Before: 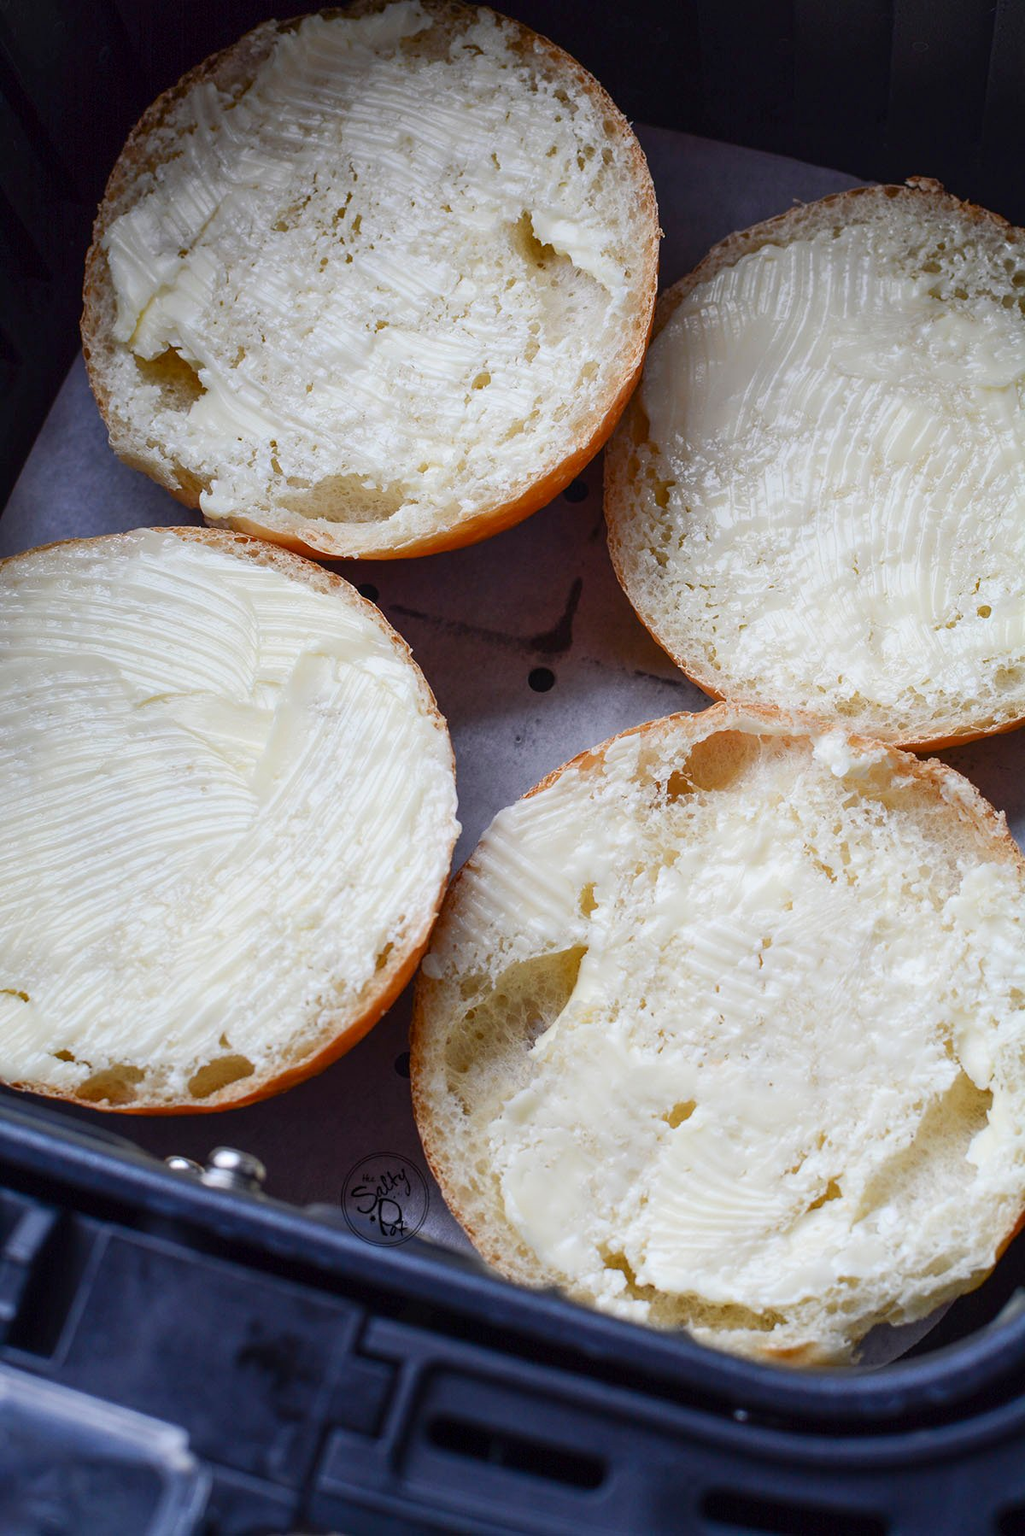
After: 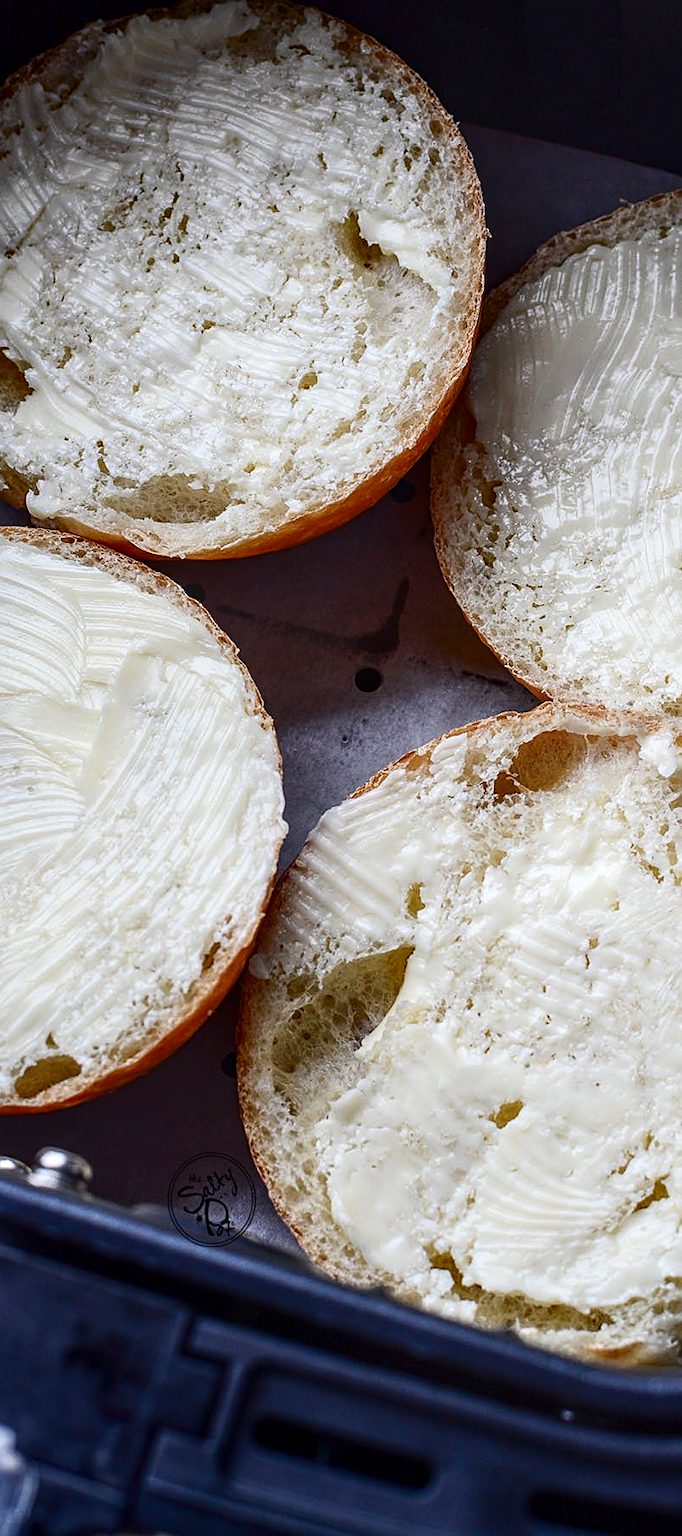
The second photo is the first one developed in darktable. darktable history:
tone curve: curves: ch0 [(0, 0) (0.003, 0.004) (0.011, 0.009) (0.025, 0.017) (0.044, 0.029) (0.069, 0.04) (0.1, 0.051) (0.136, 0.07) (0.177, 0.095) (0.224, 0.131) (0.277, 0.179) (0.335, 0.237) (0.399, 0.302) (0.468, 0.386) (0.543, 0.471) (0.623, 0.576) (0.709, 0.699) (0.801, 0.817) (0.898, 0.917) (1, 1)], color space Lab, independent channels, preserve colors none
crop: left 16.974%, right 16.406%
local contrast: highlights 63%, detail 143%, midtone range 0.432
sharpen: on, module defaults
